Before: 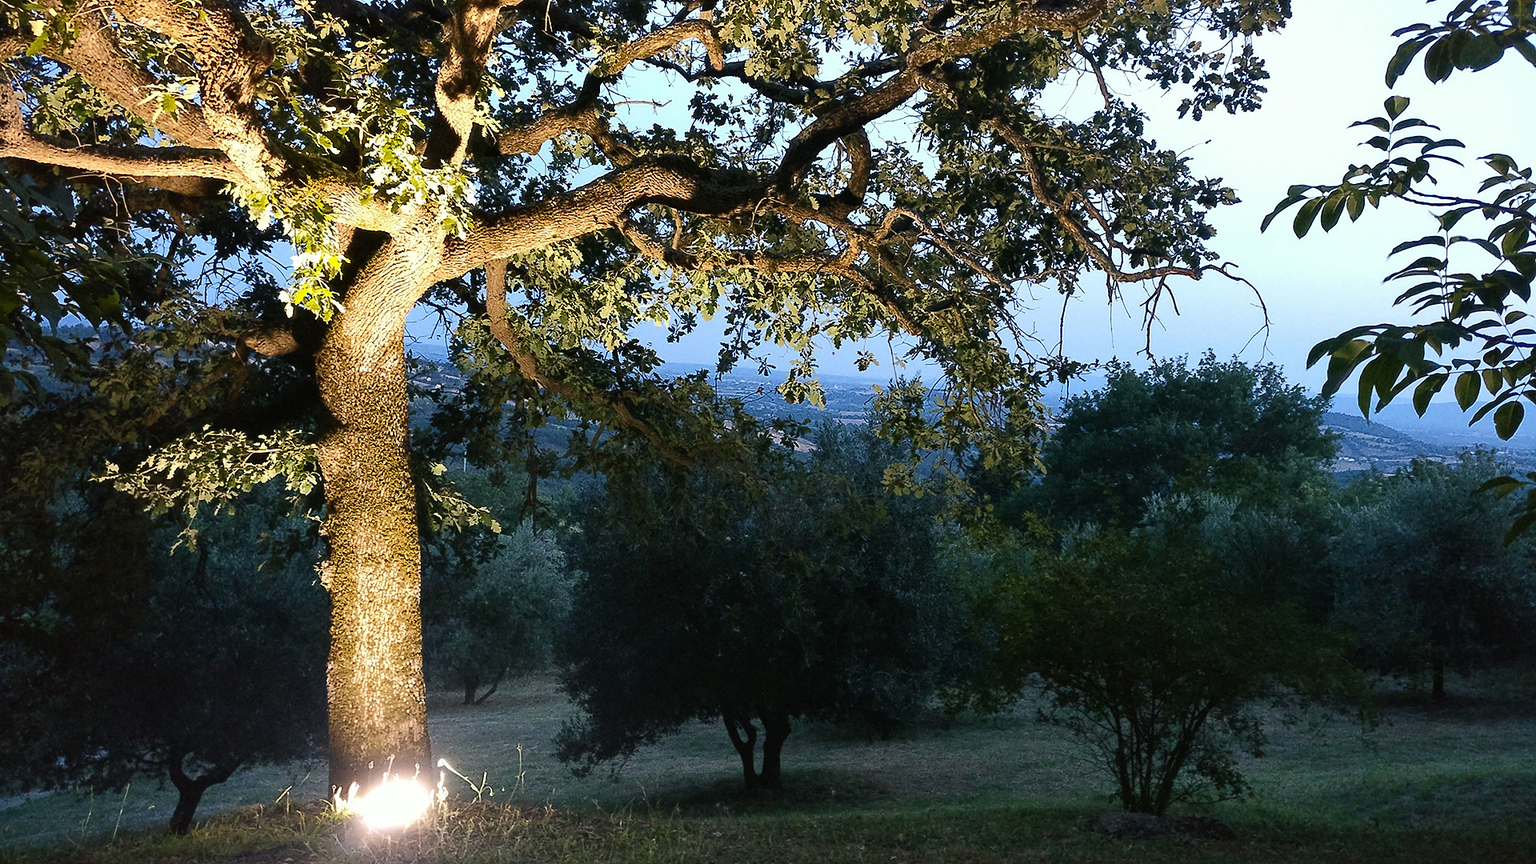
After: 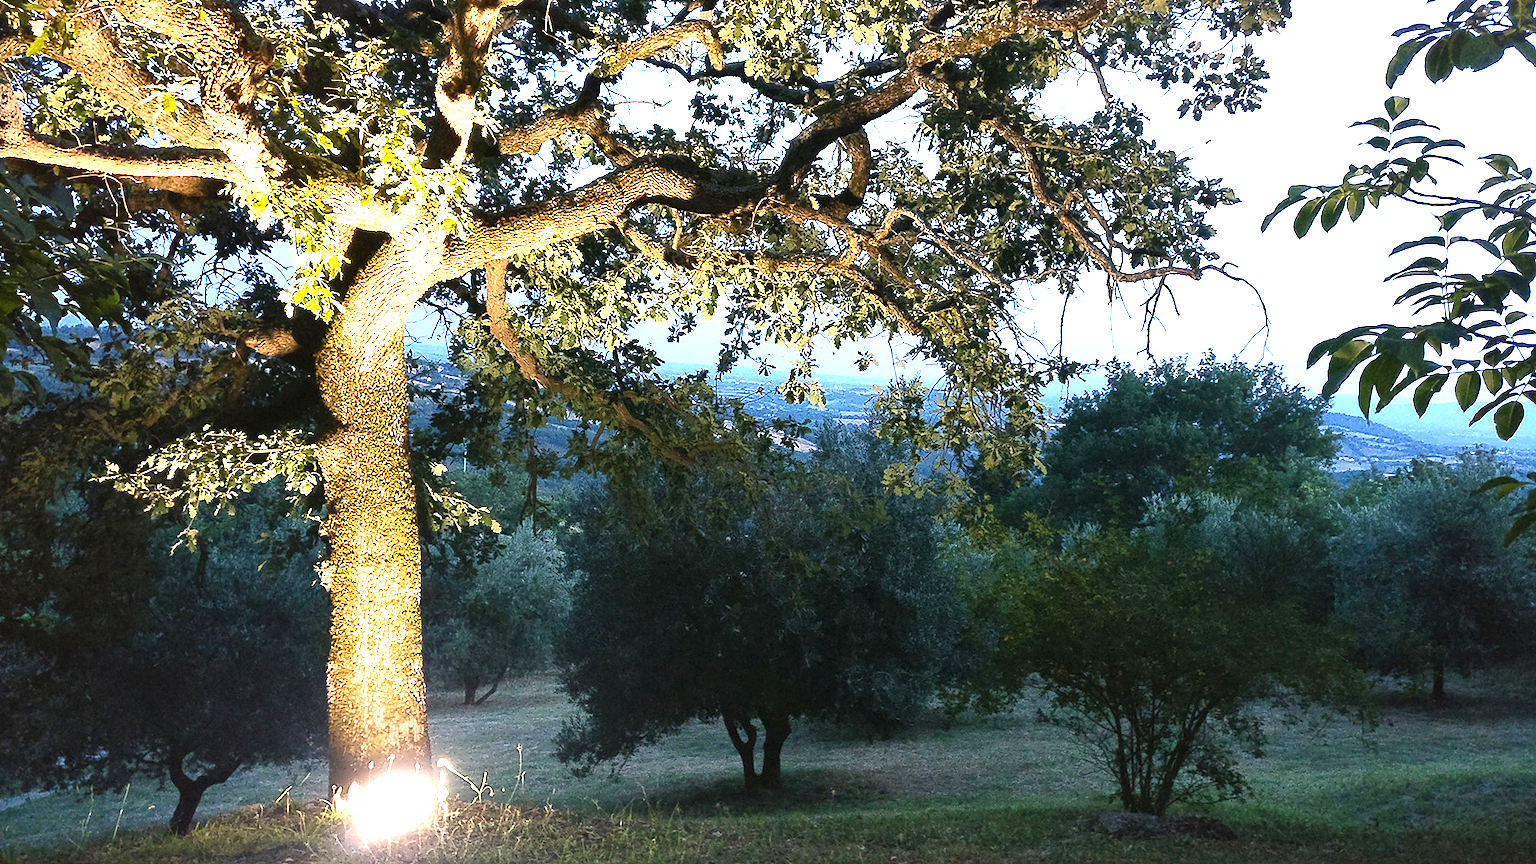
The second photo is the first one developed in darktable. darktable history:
exposure: black level correction 0, exposure 1.198 EV, compensate exposure bias true, compensate highlight preservation false
